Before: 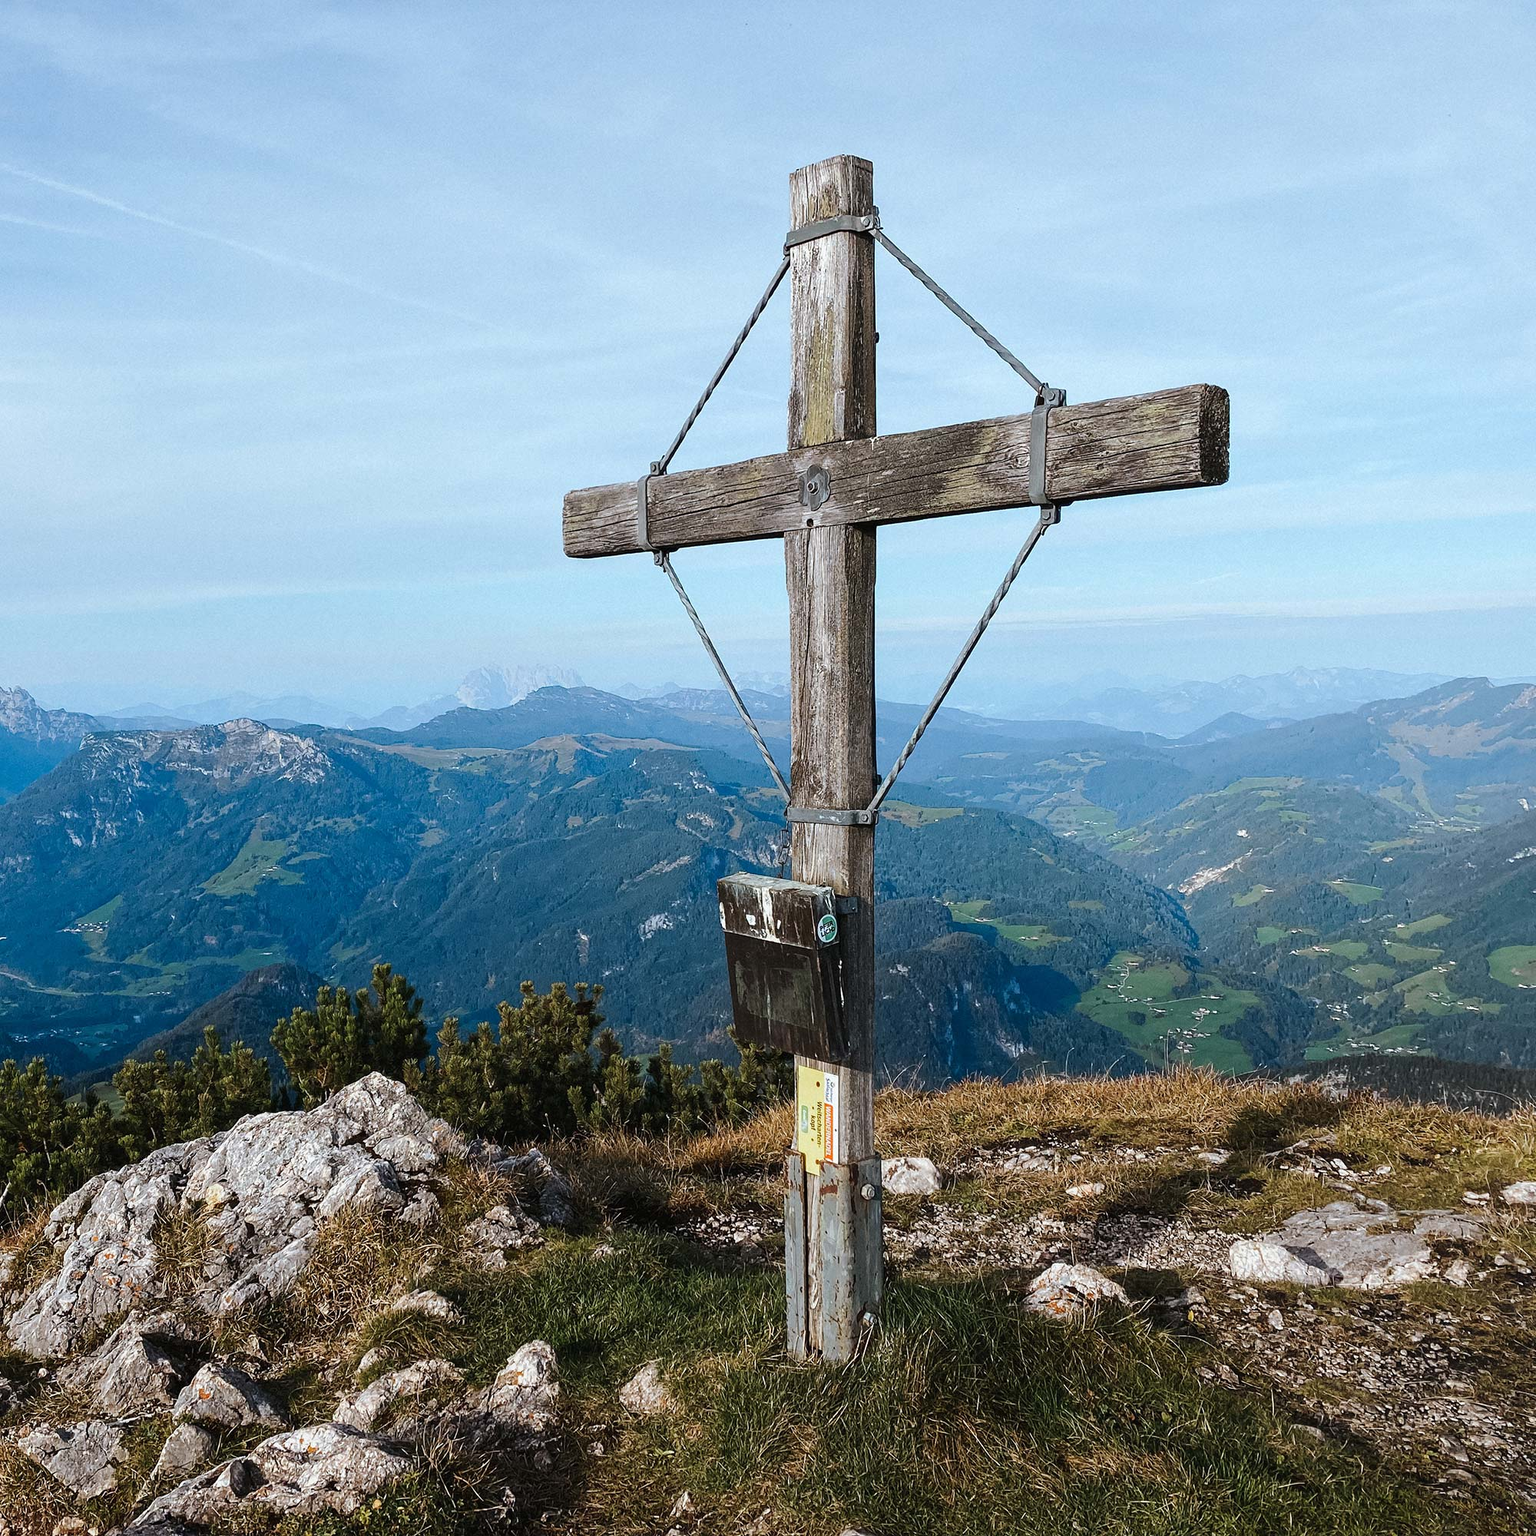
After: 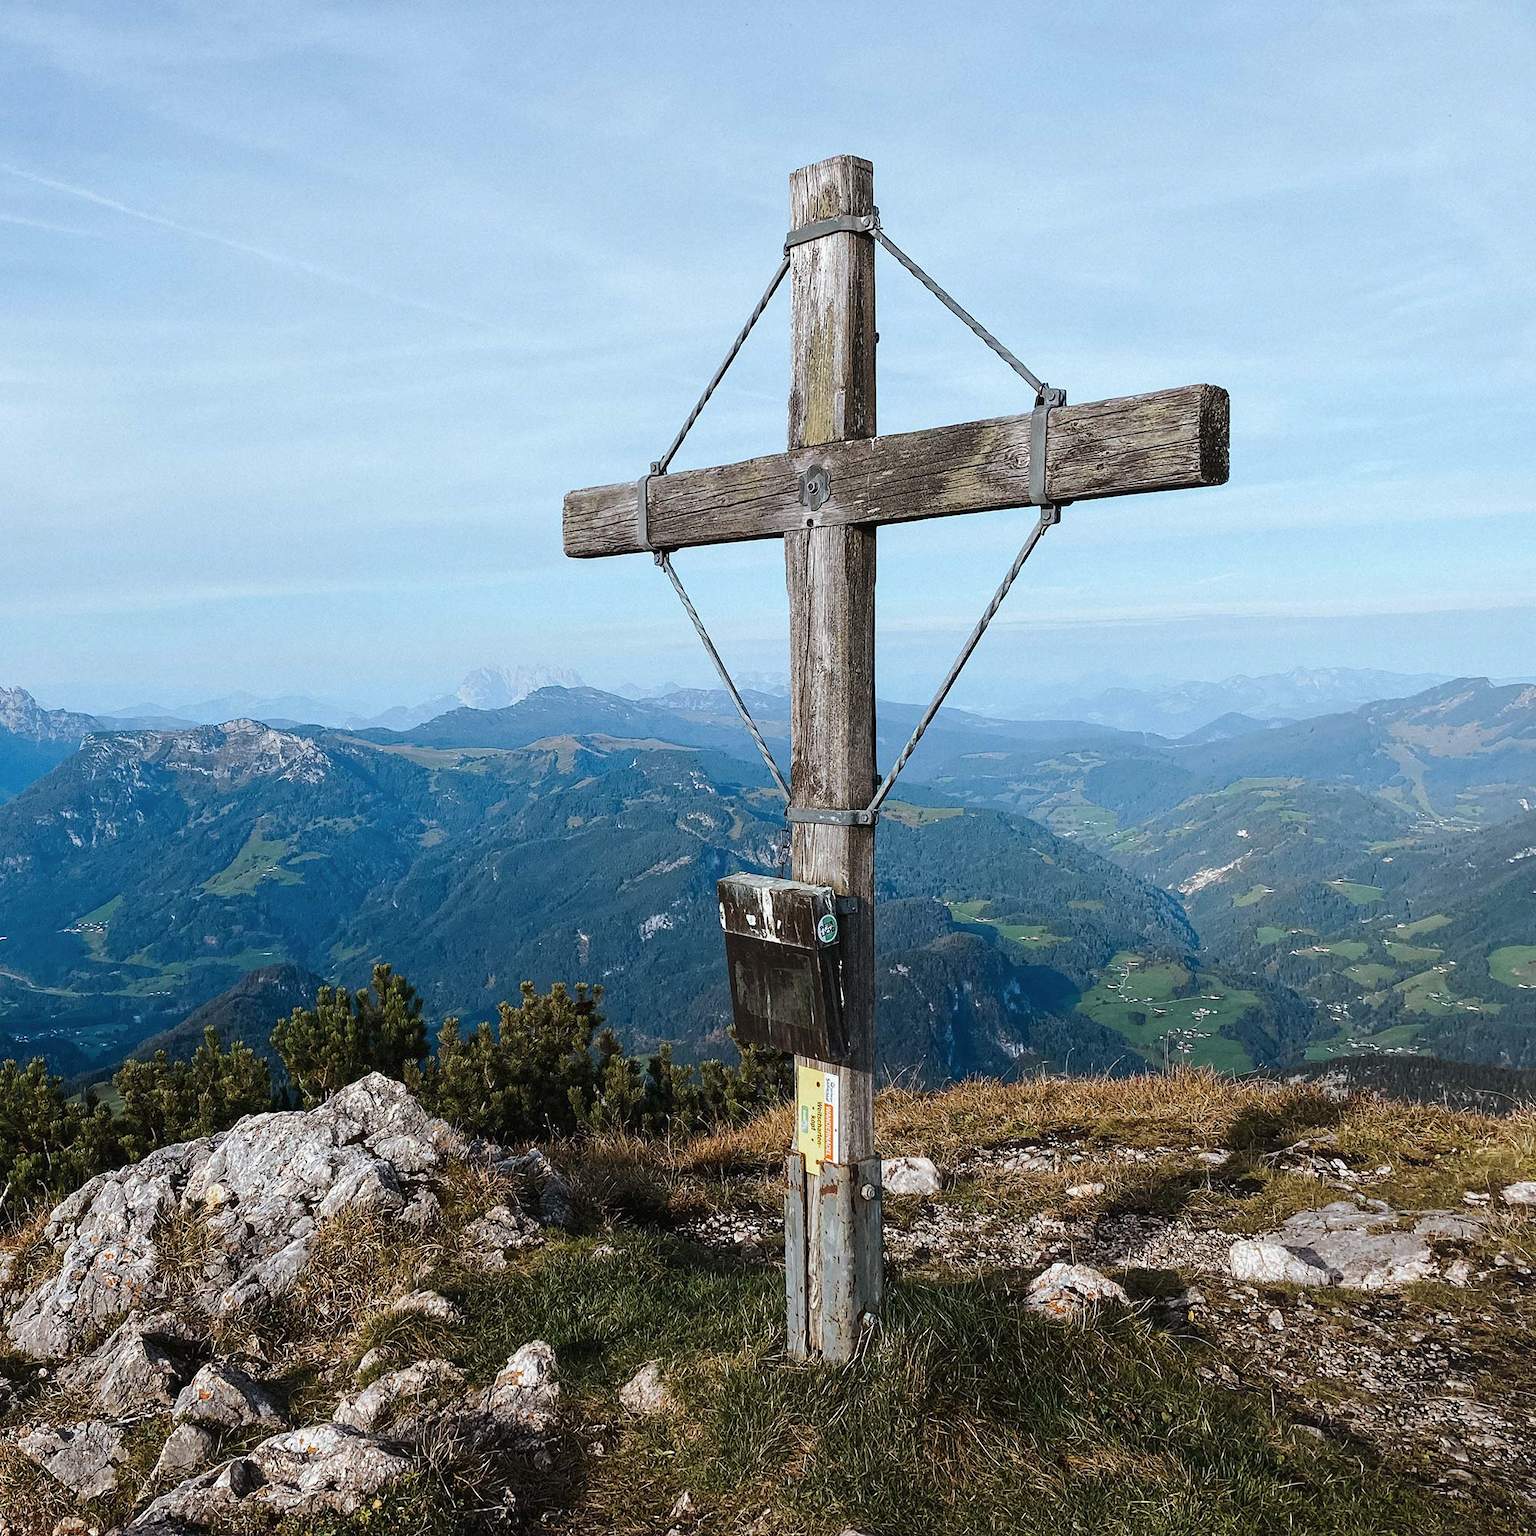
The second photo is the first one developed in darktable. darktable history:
contrast brightness saturation: contrast 0.01, saturation -0.05
